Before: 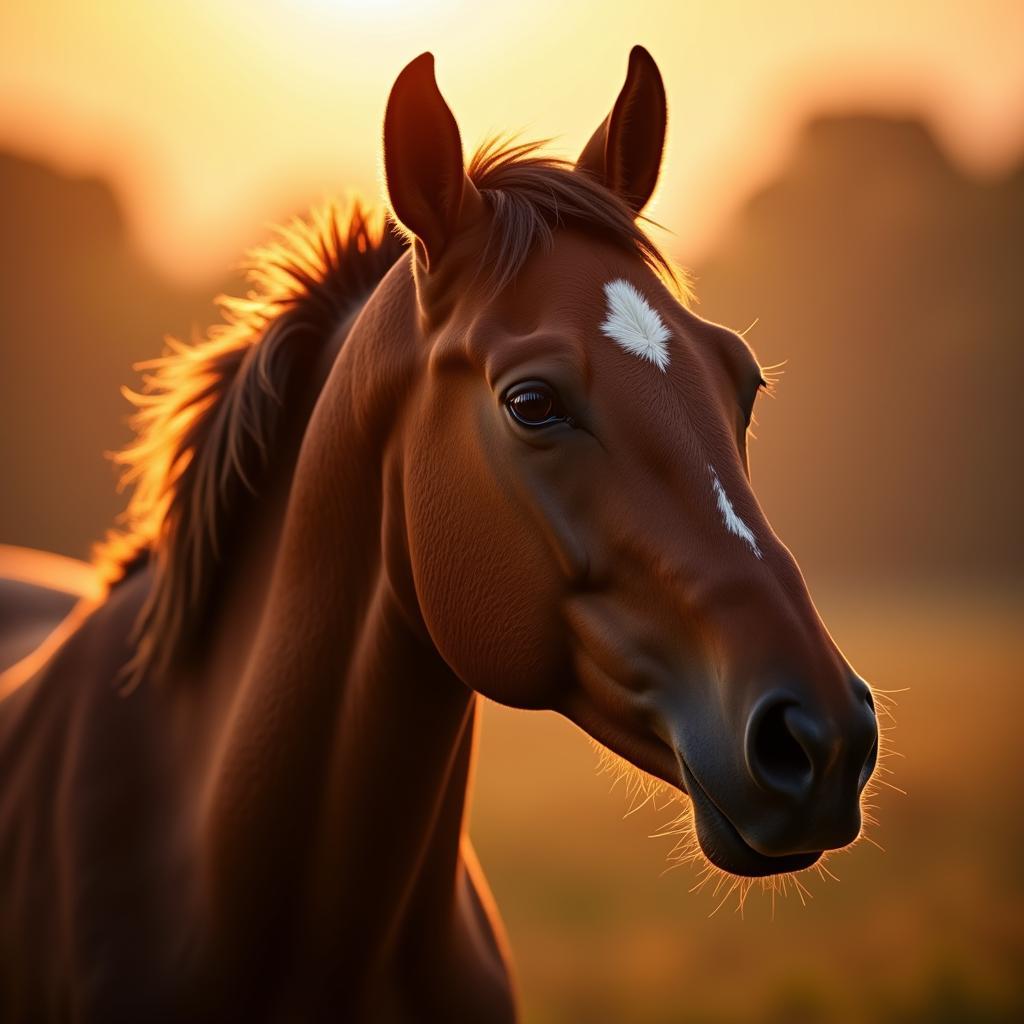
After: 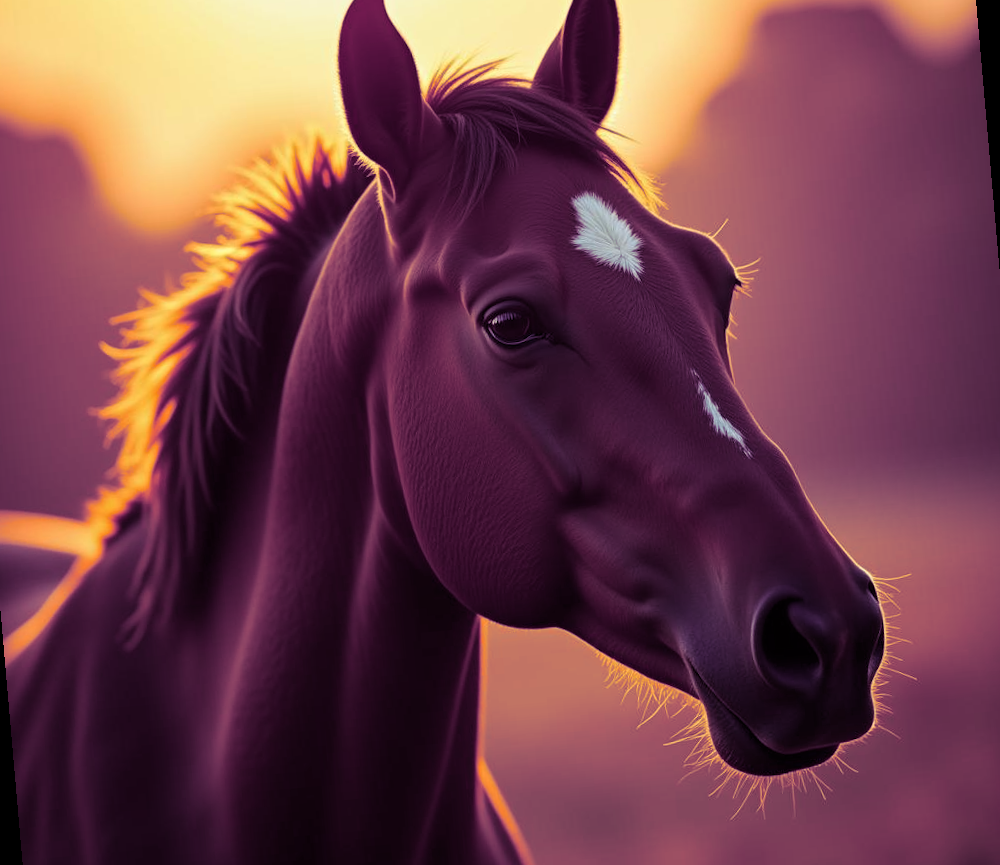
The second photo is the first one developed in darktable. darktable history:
split-toning: shadows › hue 277.2°, shadows › saturation 0.74
rotate and perspective: rotation -5°, crop left 0.05, crop right 0.952, crop top 0.11, crop bottom 0.89
tone equalizer: -8 EV -0.55 EV
